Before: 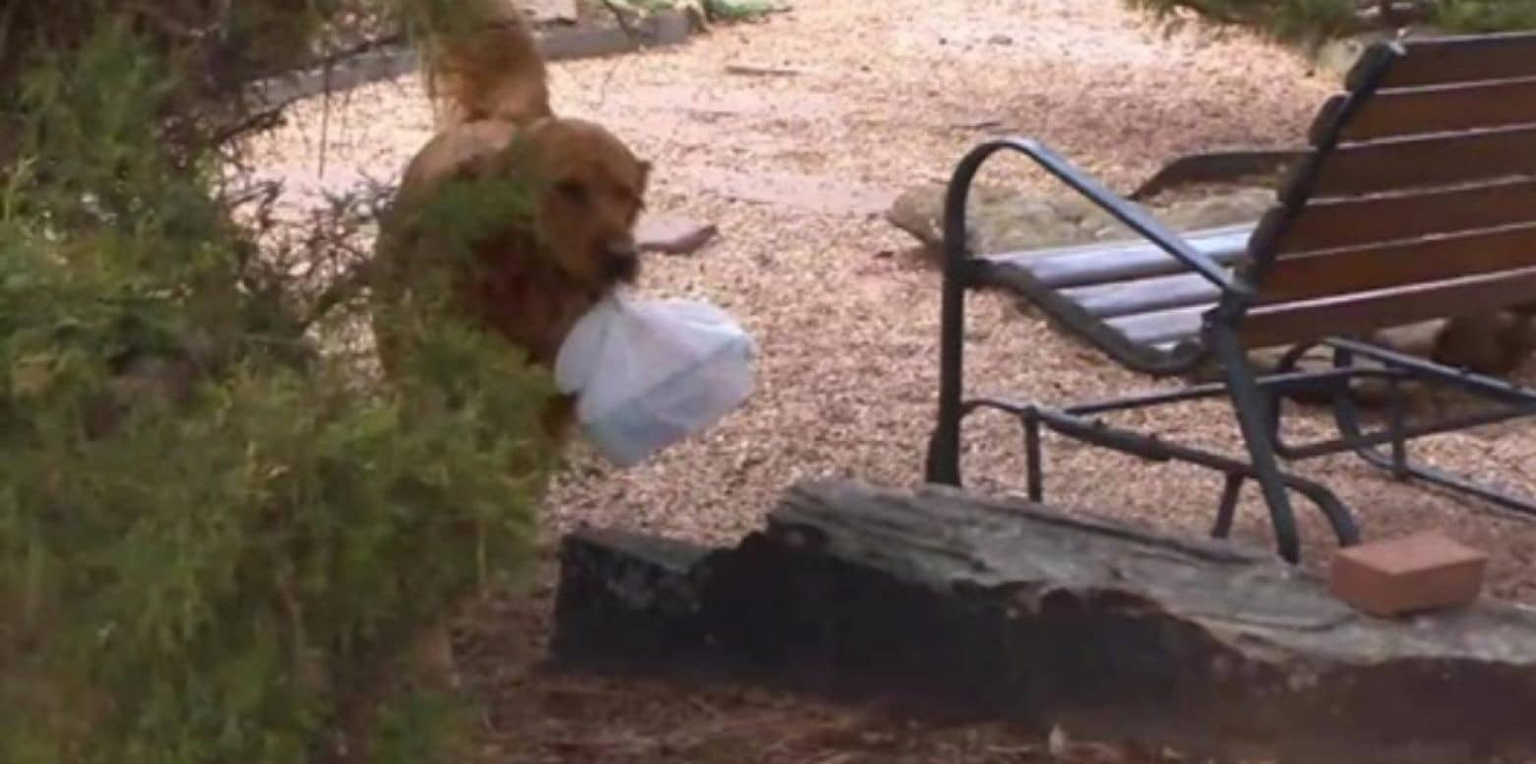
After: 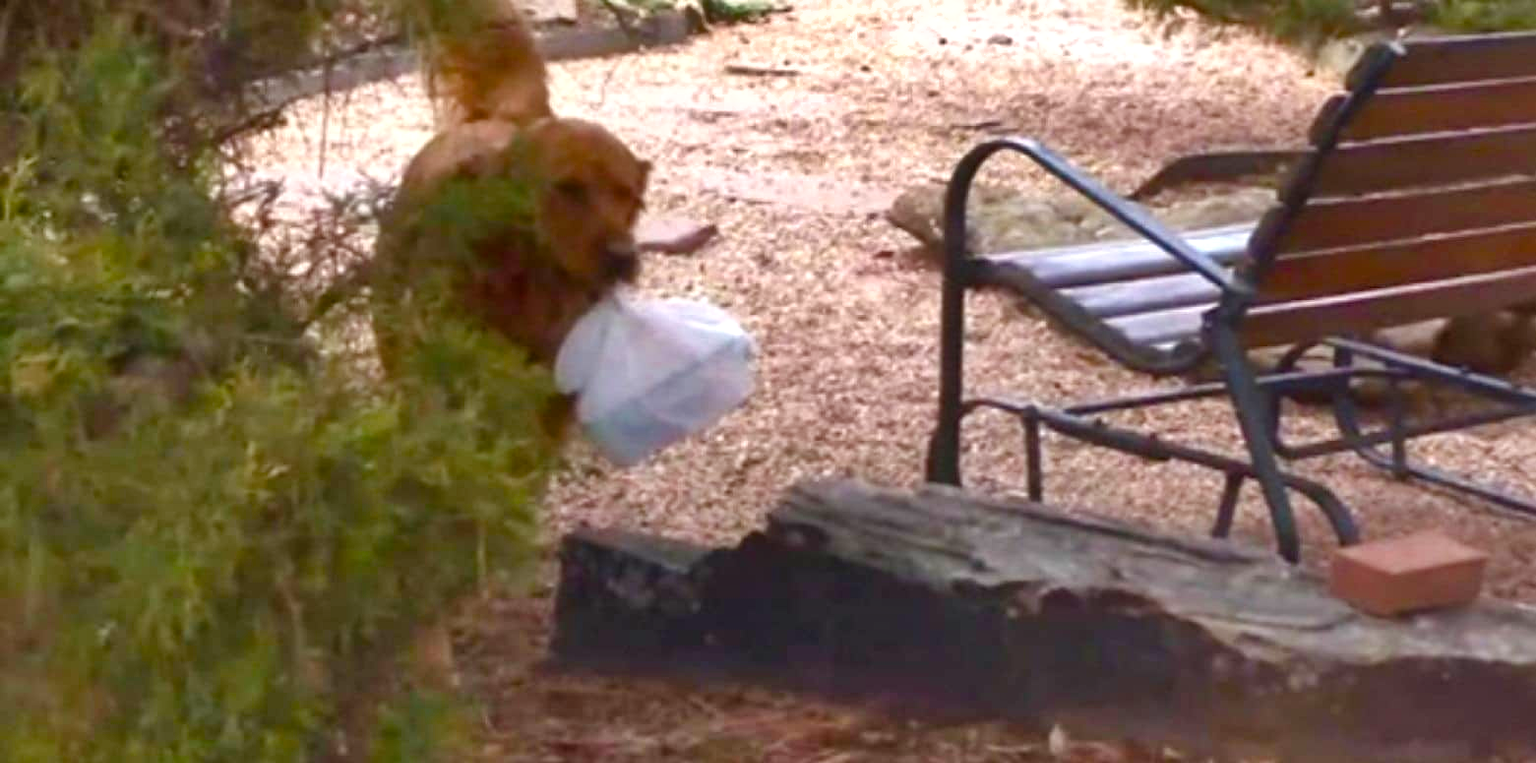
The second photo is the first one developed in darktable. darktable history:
shadows and highlights: soften with gaussian
color balance rgb: perceptual saturation grading › global saturation 25%, perceptual saturation grading › highlights -50%, perceptual saturation grading › shadows 30%, perceptual brilliance grading › global brilliance 12%, global vibrance 20%
tone equalizer: on, module defaults
